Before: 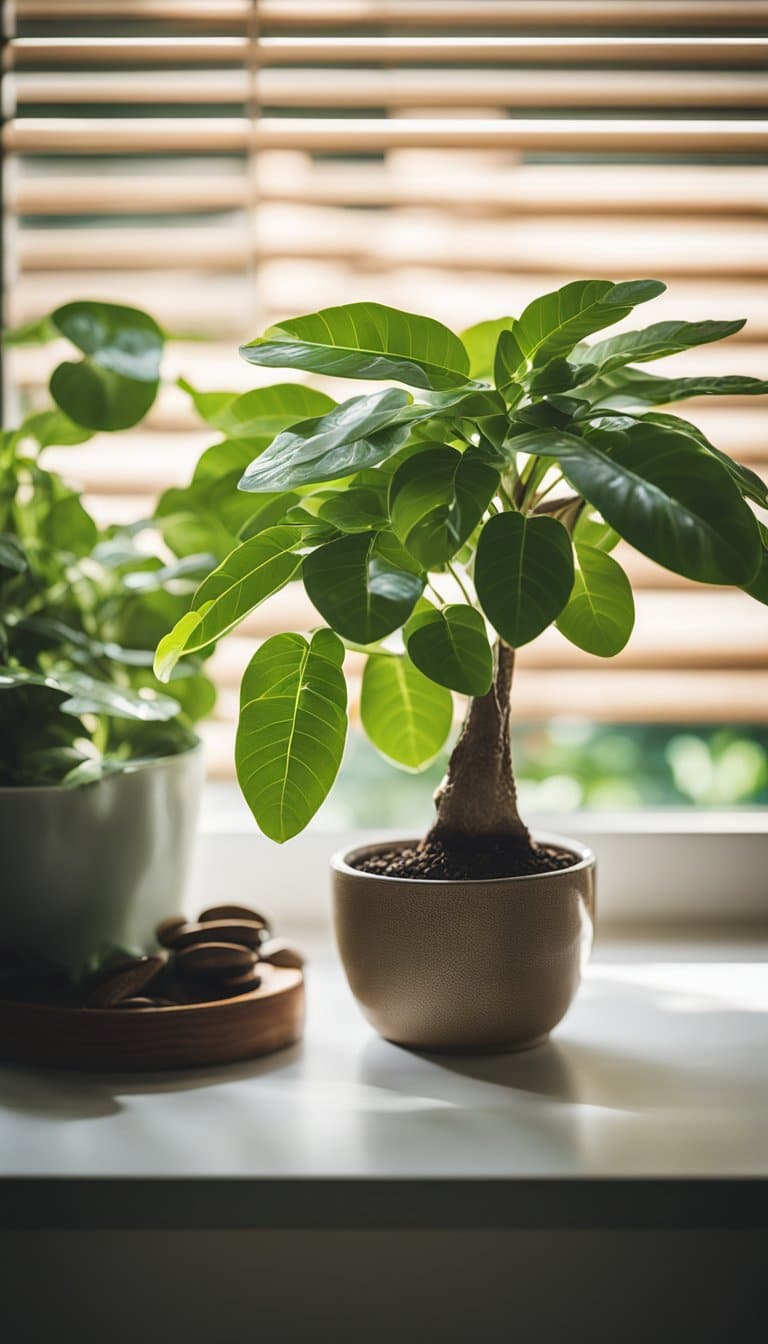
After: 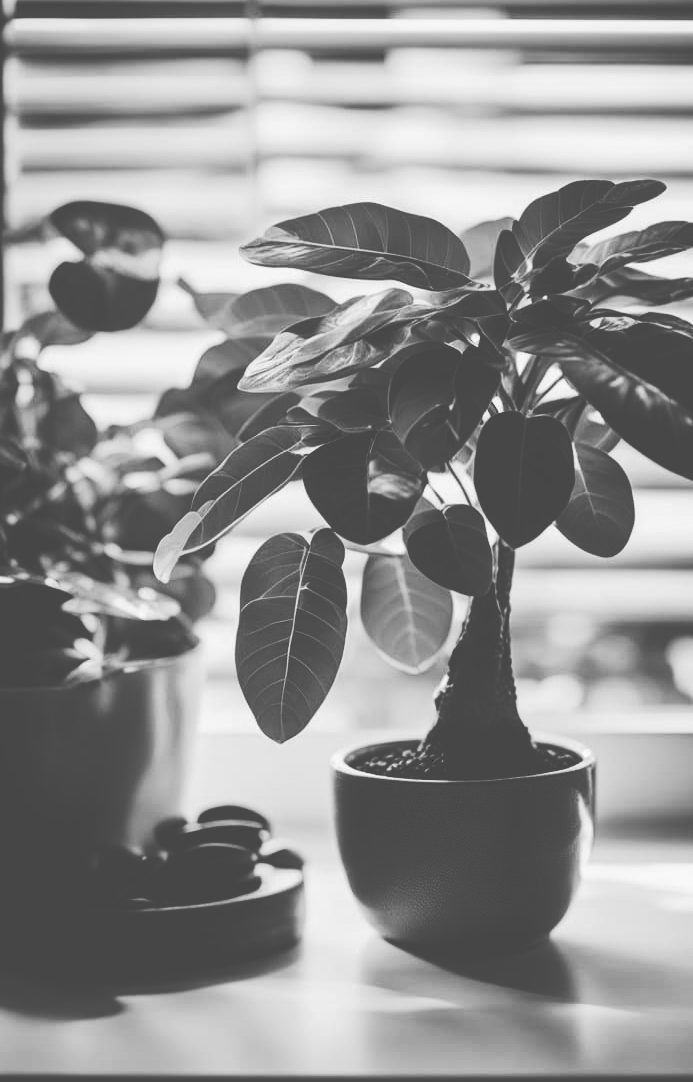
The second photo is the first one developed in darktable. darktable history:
tone curve: curves: ch0 [(0, 0) (0.003, 0.299) (0.011, 0.299) (0.025, 0.299) (0.044, 0.299) (0.069, 0.3) (0.1, 0.306) (0.136, 0.316) (0.177, 0.326) (0.224, 0.338) (0.277, 0.366) (0.335, 0.406) (0.399, 0.462) (0.468, 0.533) (0.543, 0.607) (0.623, 0.7) (0.709, 0.775) (0.801, 0.843) (0.898, 0.903) (1, 1)], preserve colors none
crop: top 7.49%, right 9.717%, bottom 11.943%
contrast brightness saturation: contrast 0.21, brightness -0.11, saturation 0.21
color calibration: output gray [0.21, 0.42, 0.37, 0], gray › normalize channels true, illuminant same as pipeline (D50), adaptation XYZ, x 0.346, y 0.359, gamut compression 0
